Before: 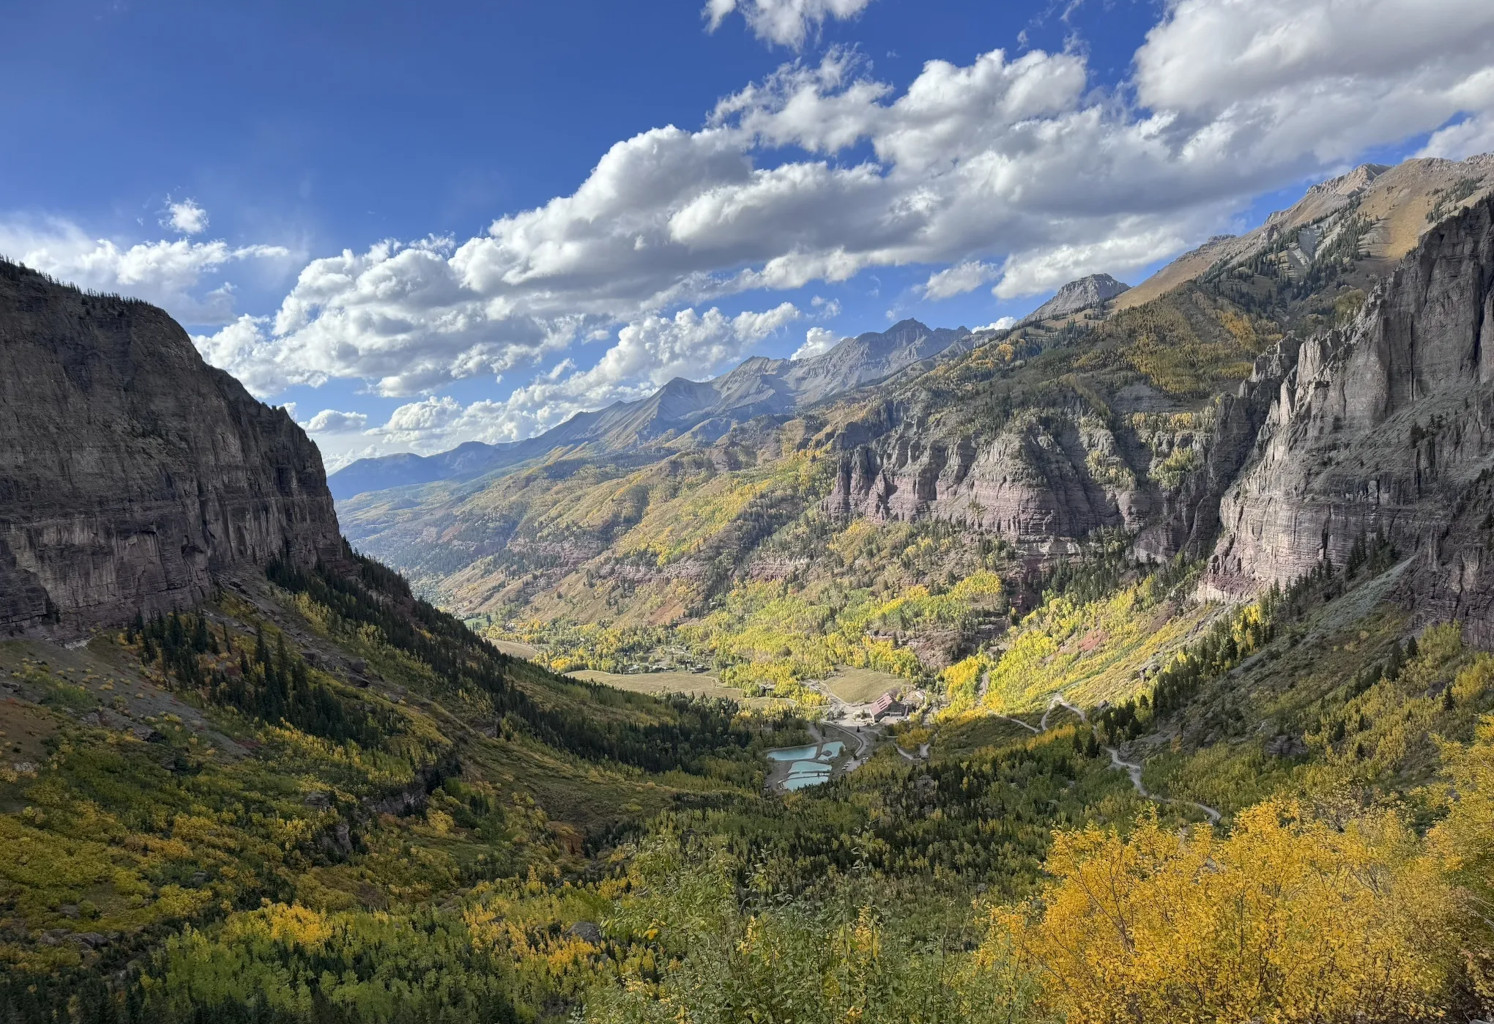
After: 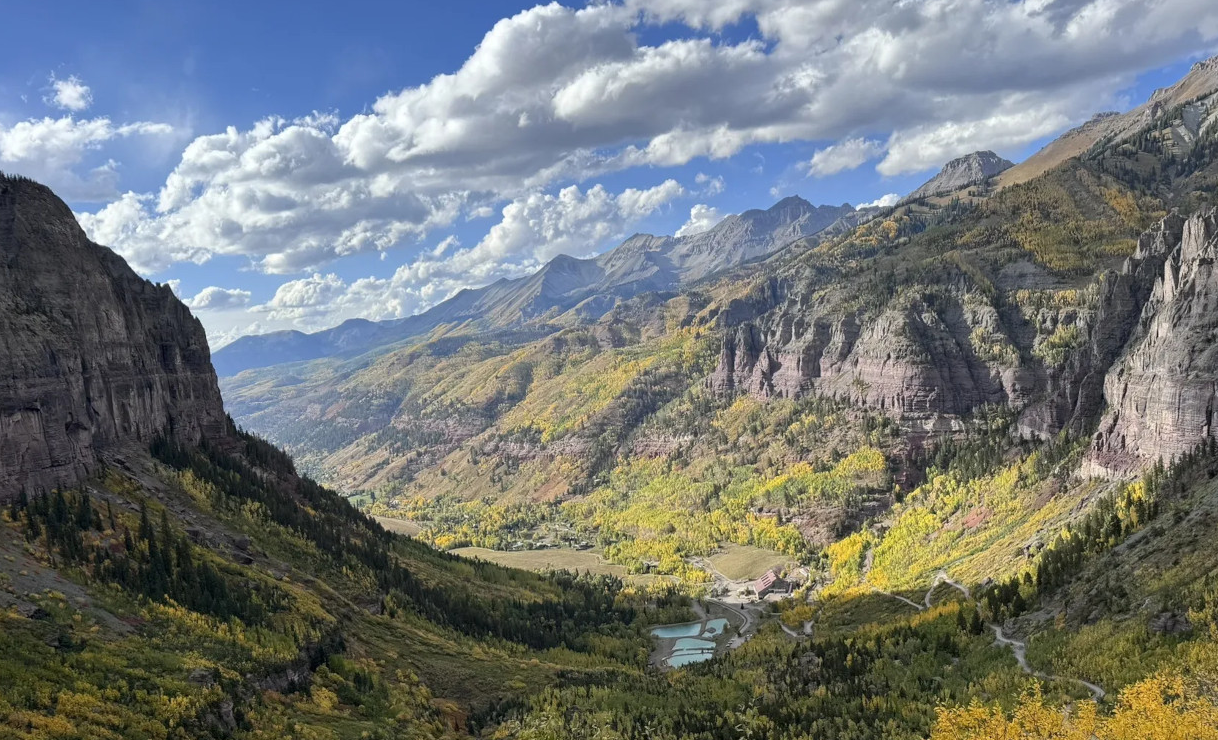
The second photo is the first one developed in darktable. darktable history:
crop: left 7.827%, top 12.071%, right 10.471%, bottom 15.425%
